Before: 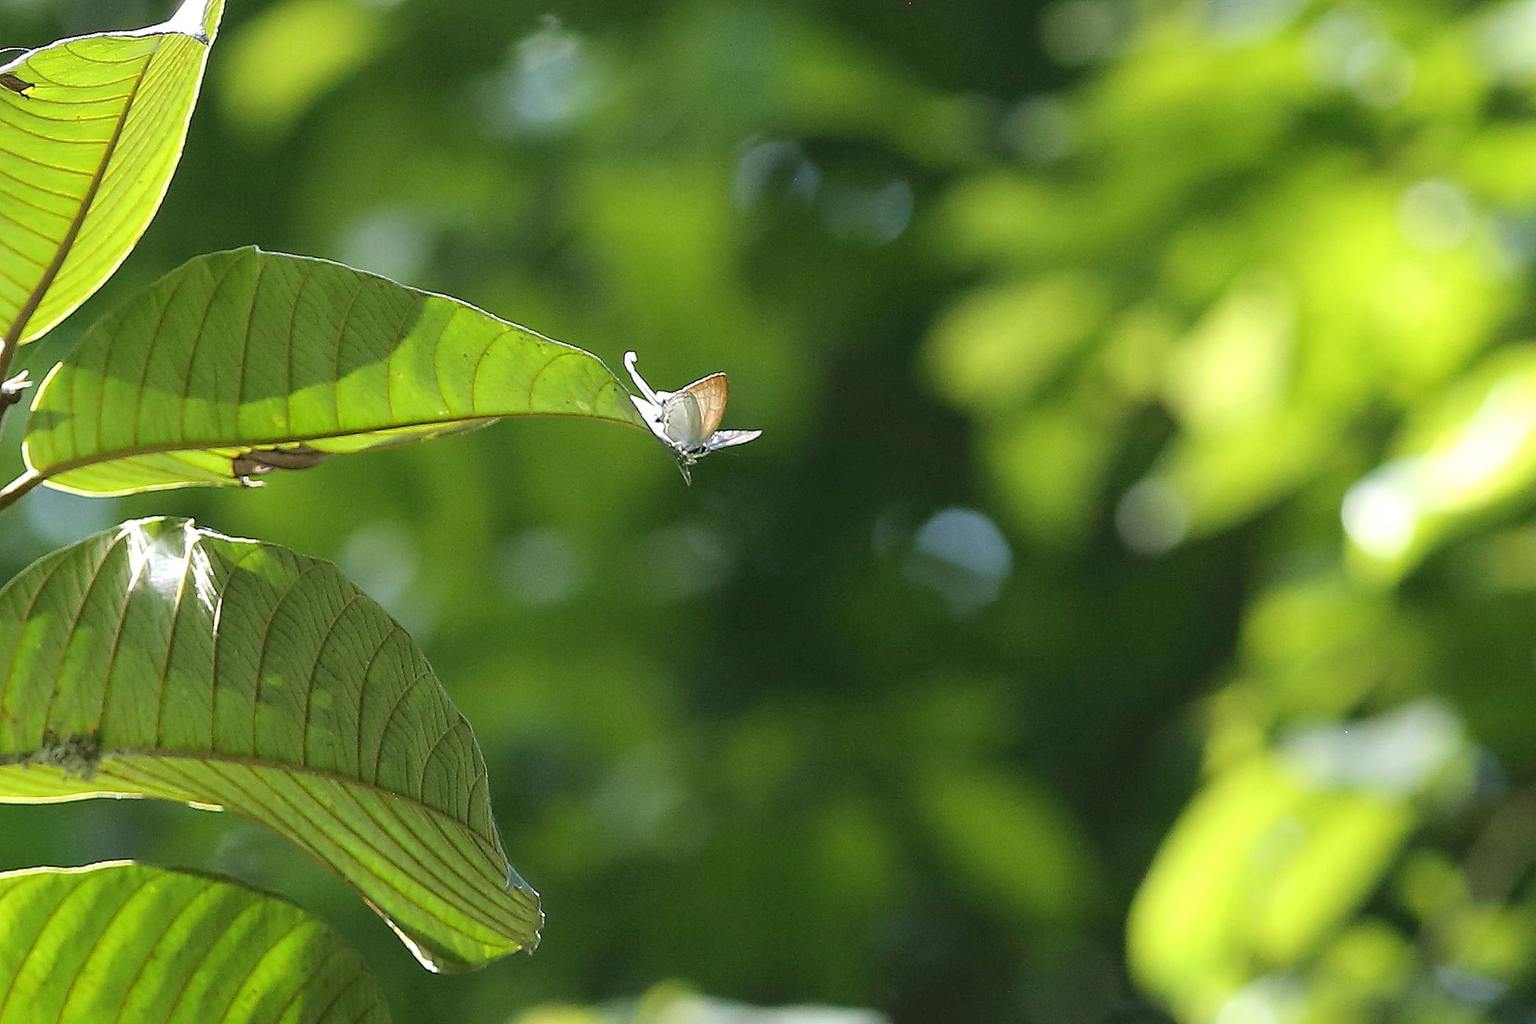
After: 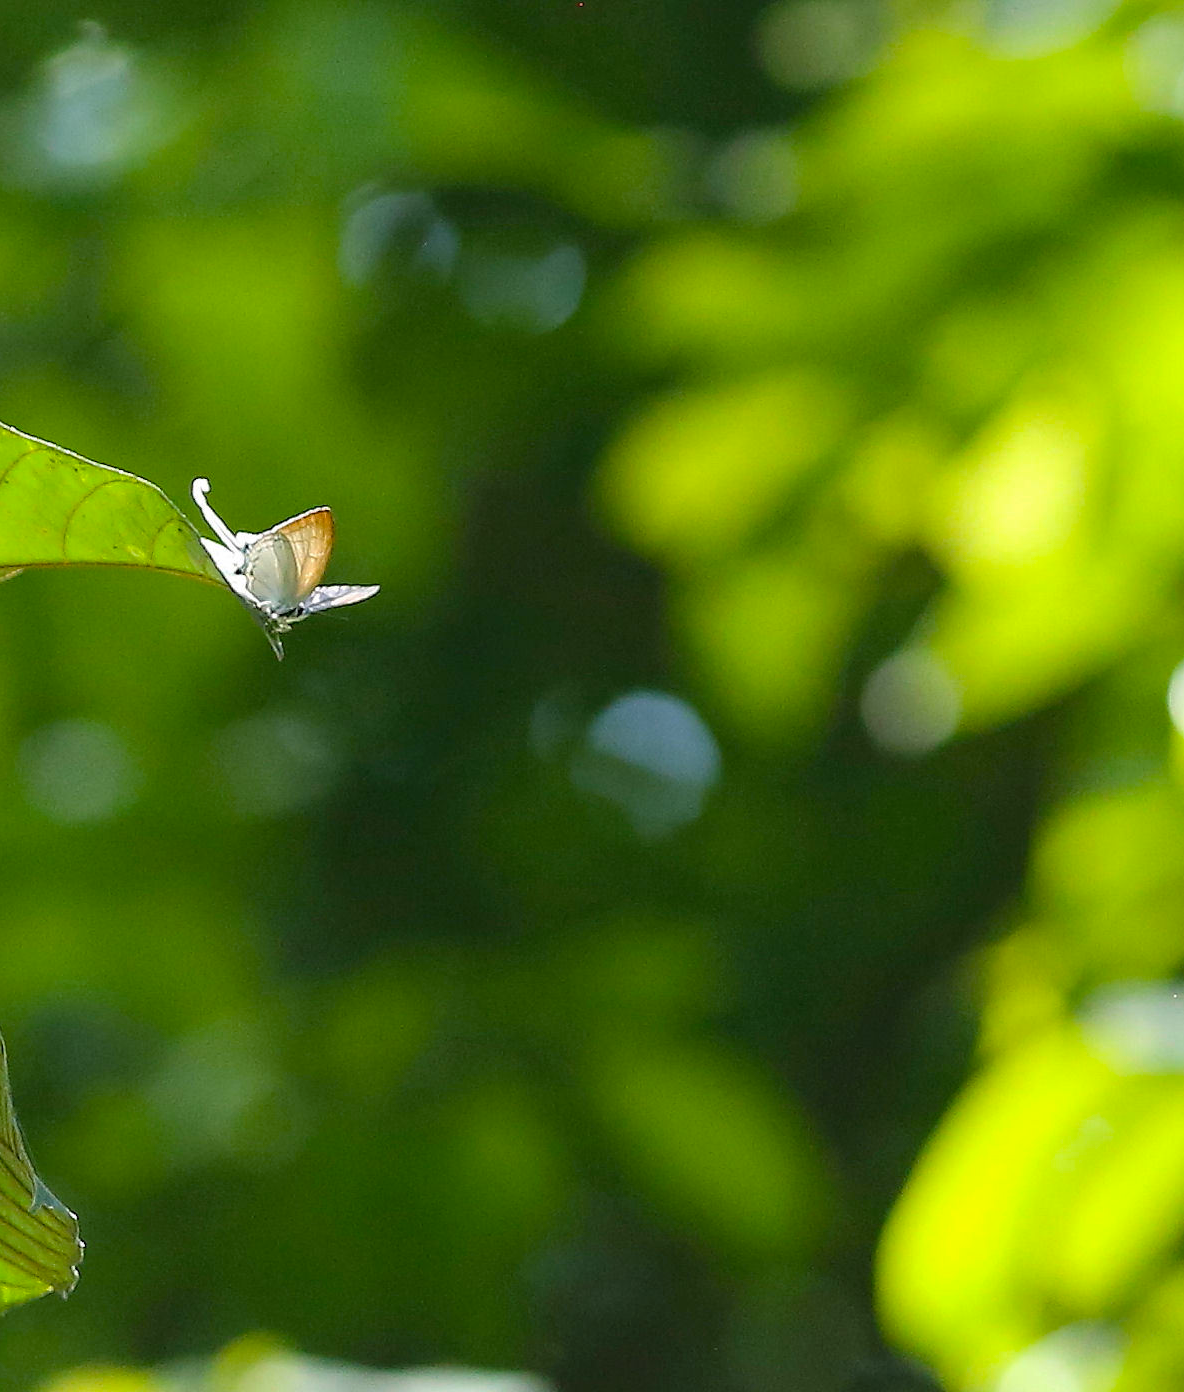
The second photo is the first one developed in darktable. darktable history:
crop: left 31.458%, top 0%, right 11.876%
color balance rgb: perceptual saturation grading › global saturation 20%, global vibrance 20%
